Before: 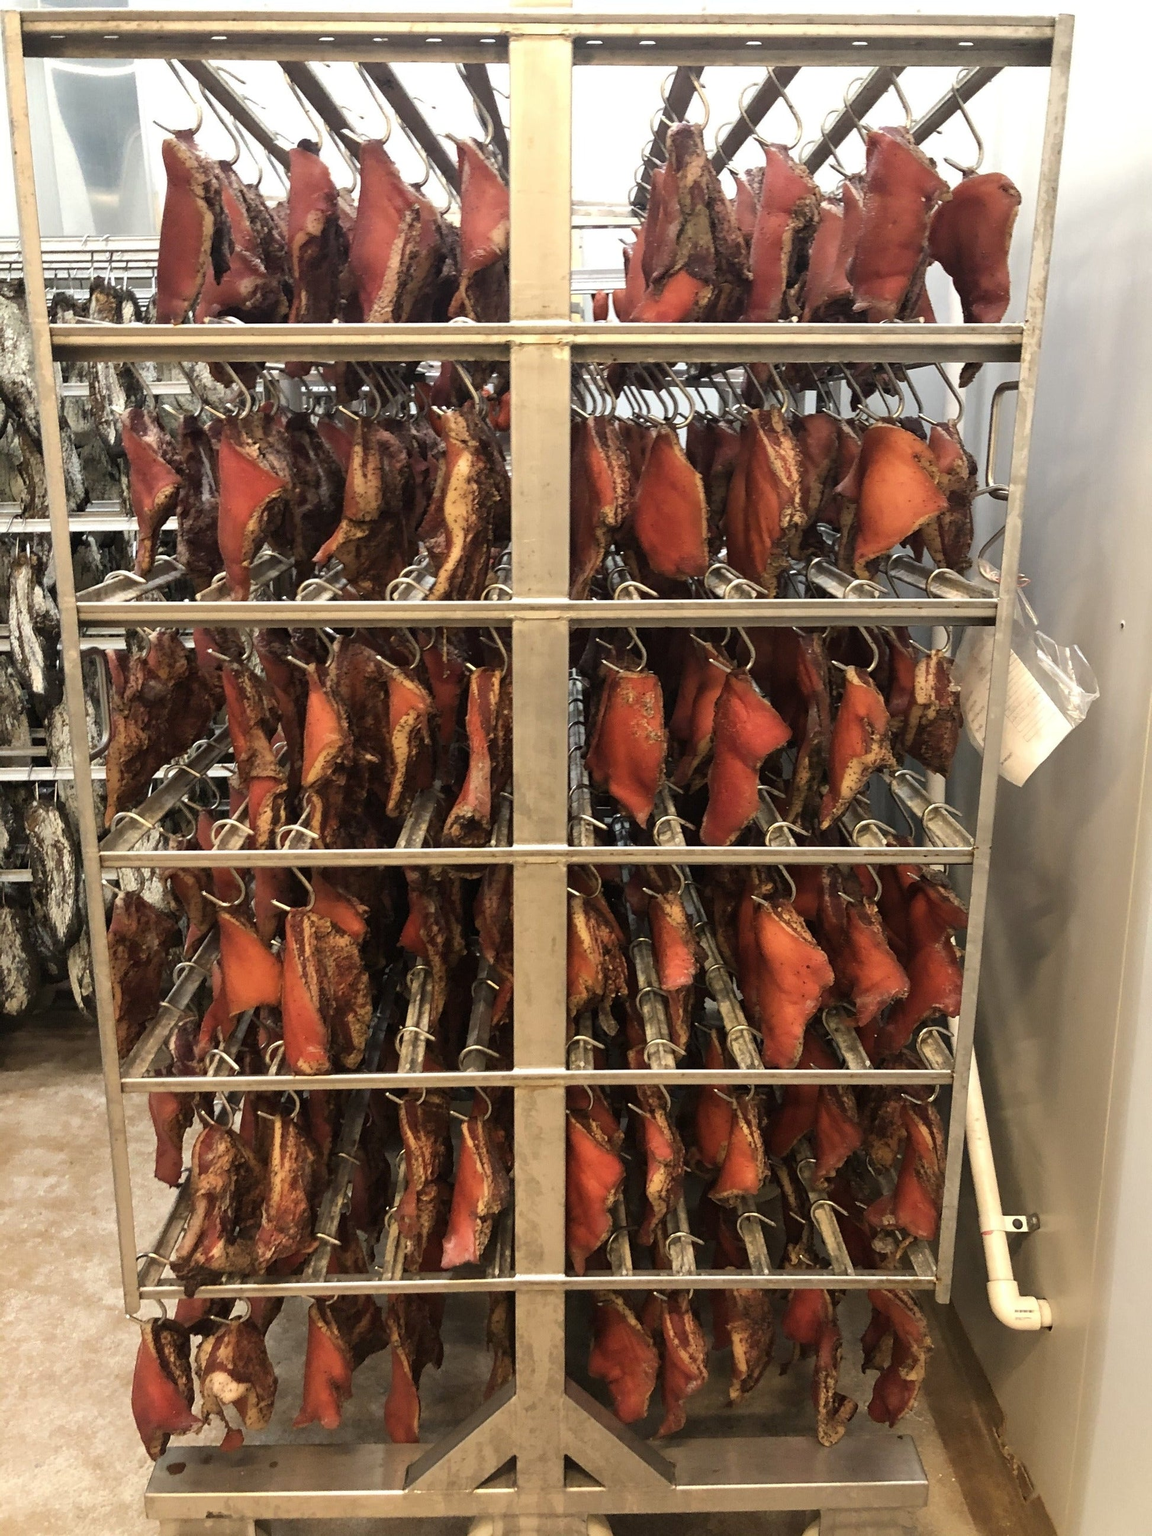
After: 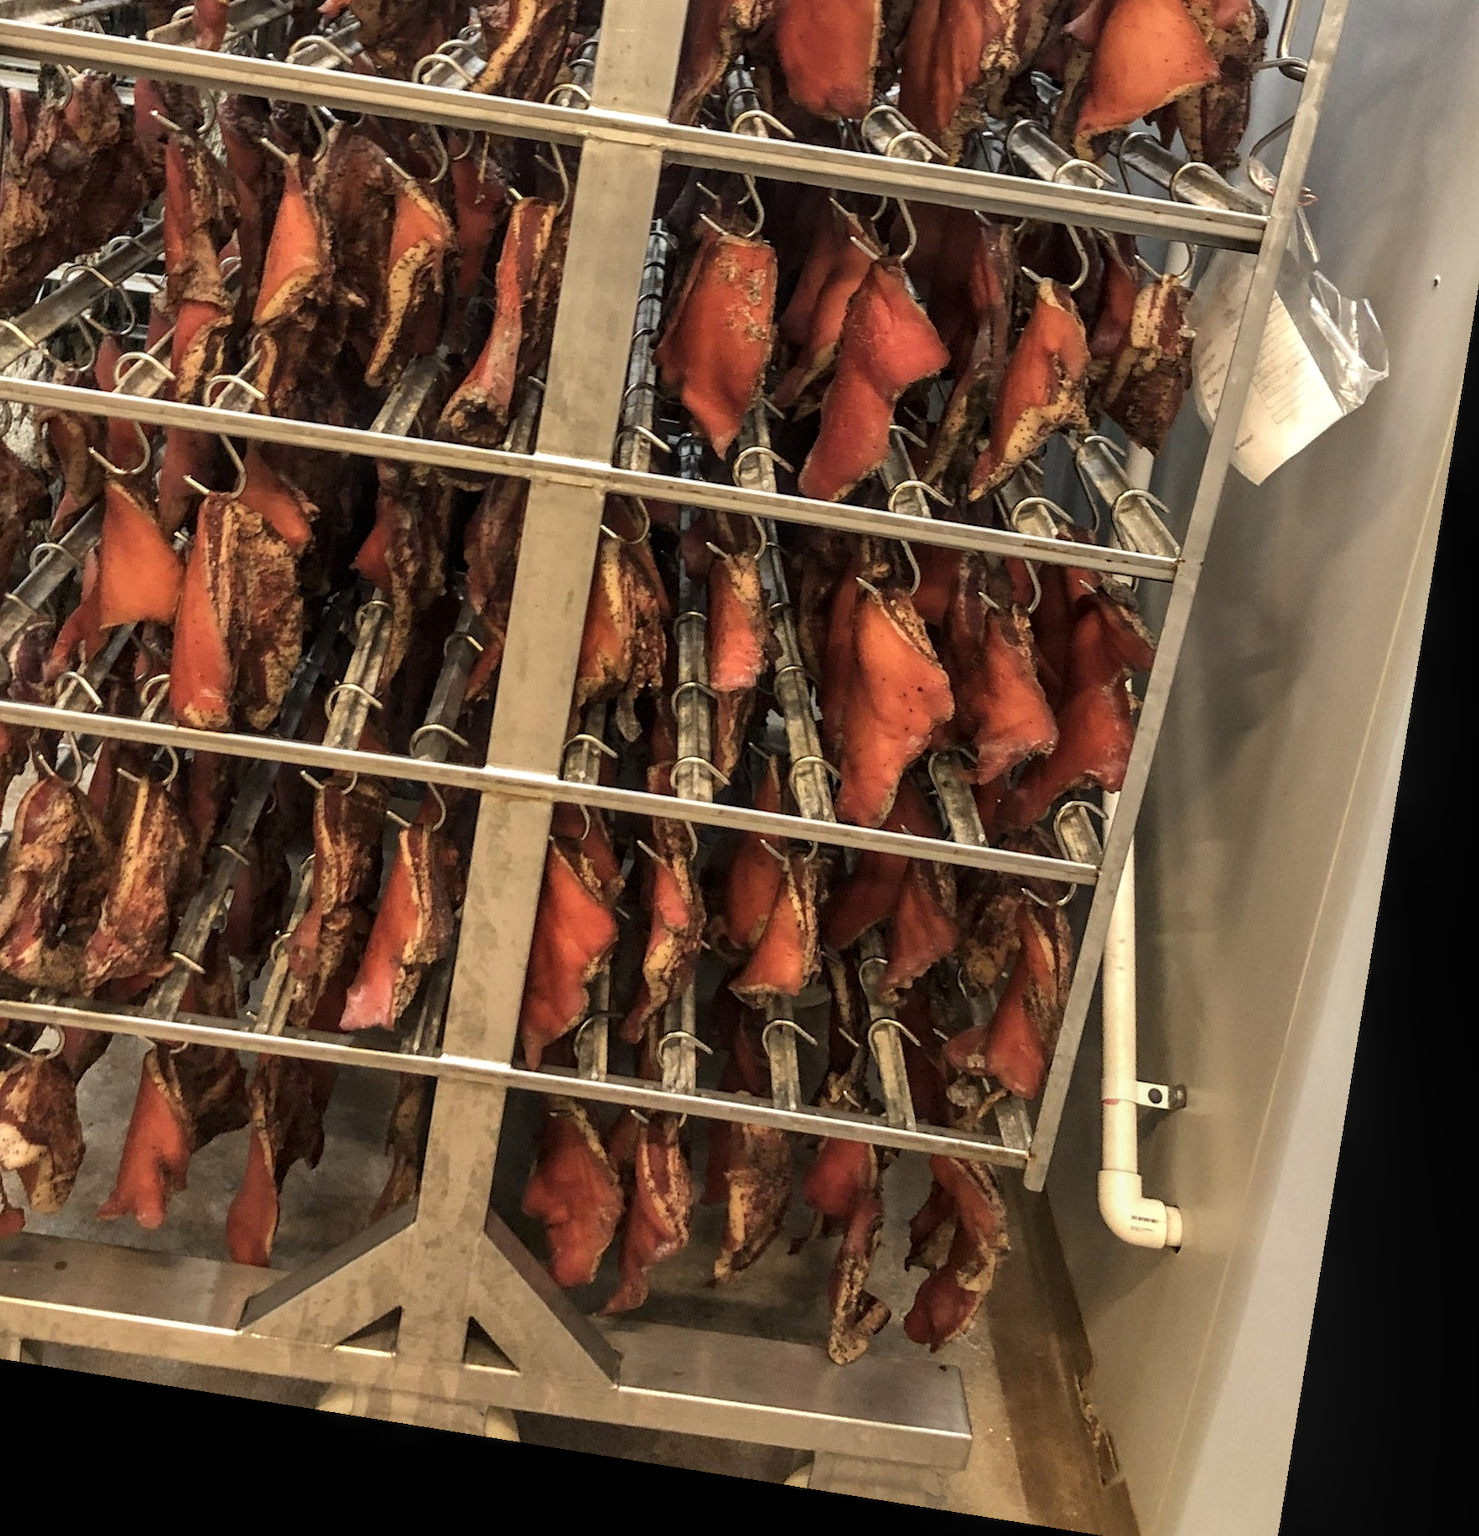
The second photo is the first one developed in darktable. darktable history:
crop and rotate: left 17.299%, top 35.115%, right 7.015%, bottom 1.024%
rotate and perspective: rotation 9.12°, automatic cropping off
local contrast: on, module defaults
shadows and highlights: shadows 24.5, highlights -78.15, soften with gaussian
